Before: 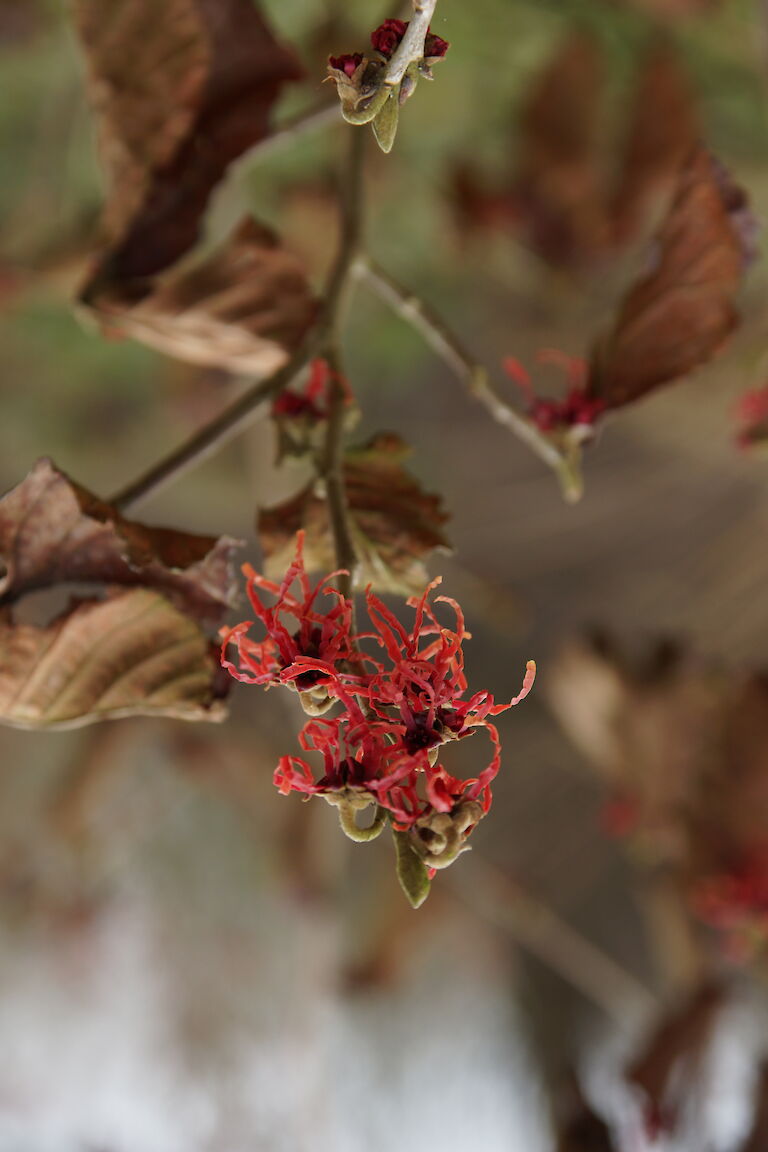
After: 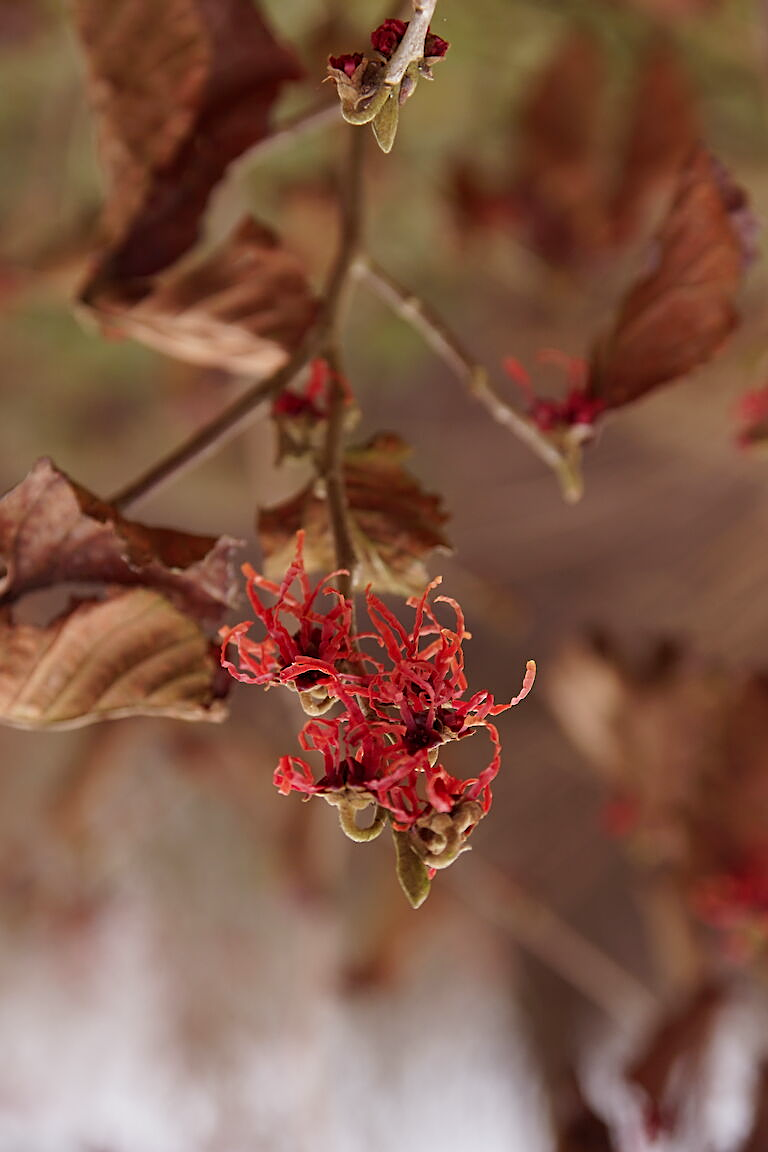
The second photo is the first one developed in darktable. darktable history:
rgb levels: mode RGB, independent channels, levels [[0, 0.474, 1], [0, 0.5, 1], [0, 0.5, 1]]
sharpen: on, module defaults
